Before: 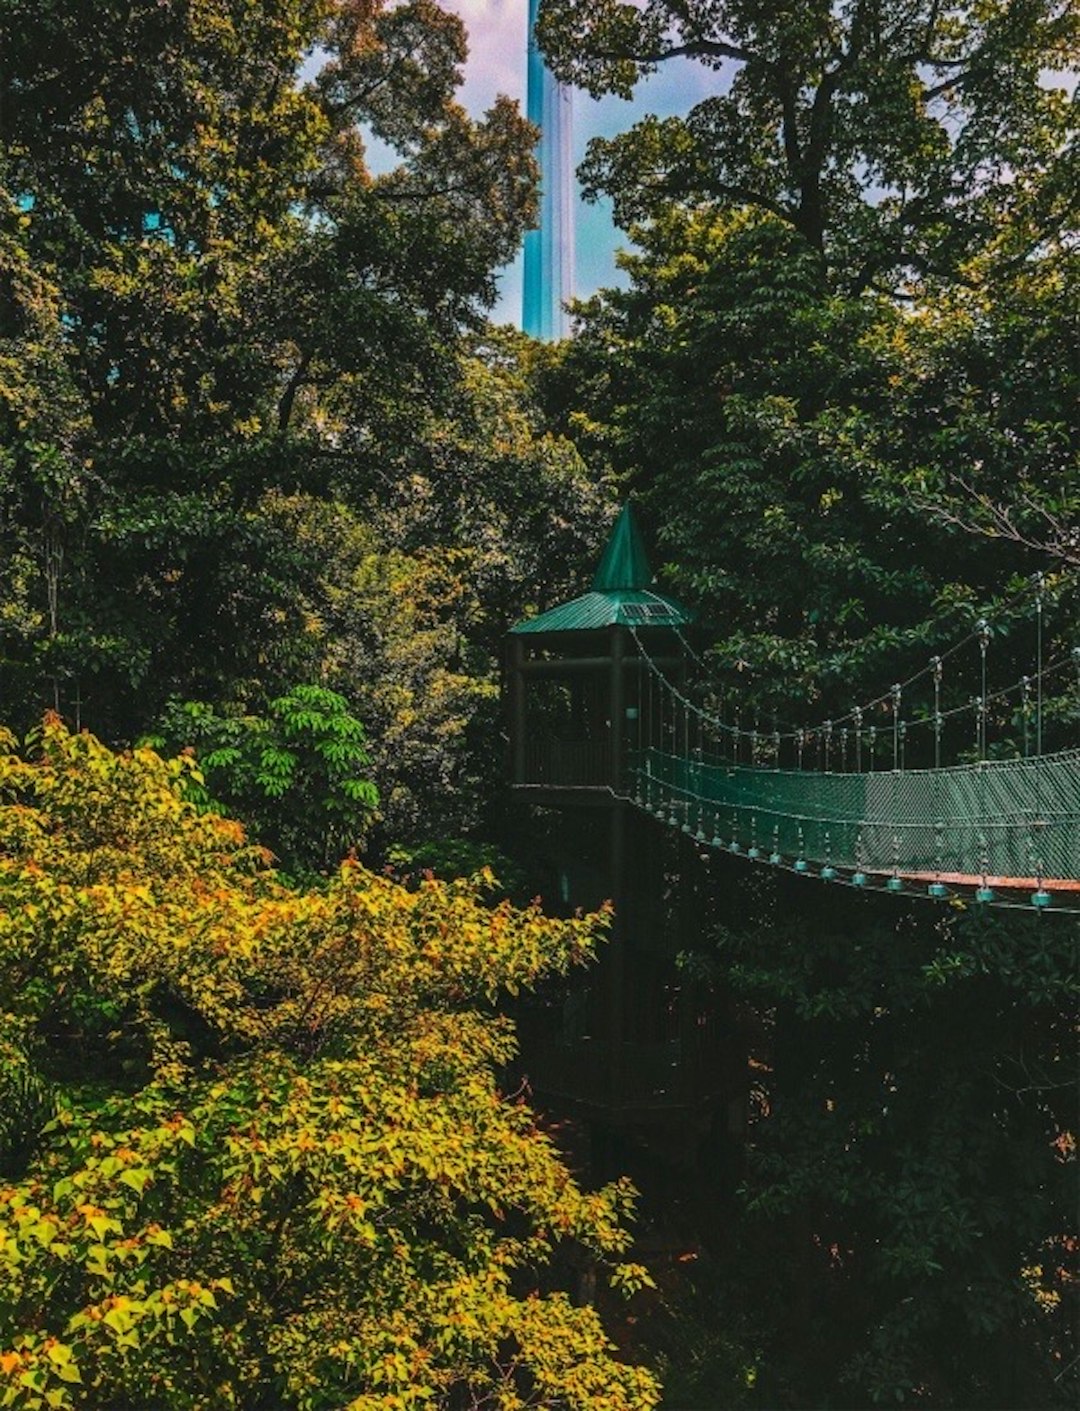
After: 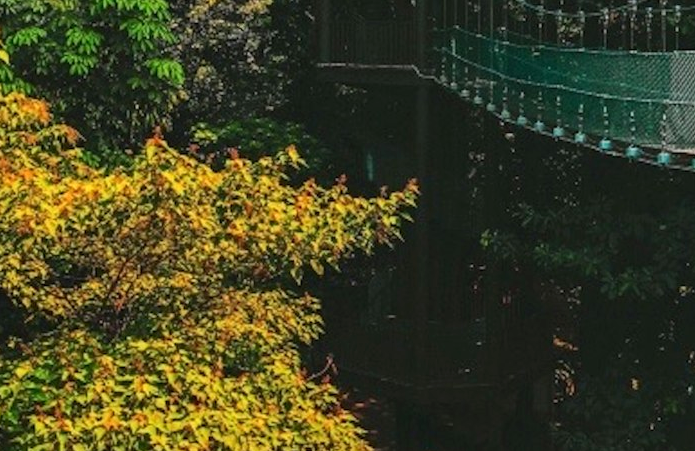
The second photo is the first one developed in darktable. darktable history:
crop: left 18.091%, top 51.13%, right 17.525%, bottom 16.85%
exposure: exposure 0.2 EV, compensate highlight preservation false
